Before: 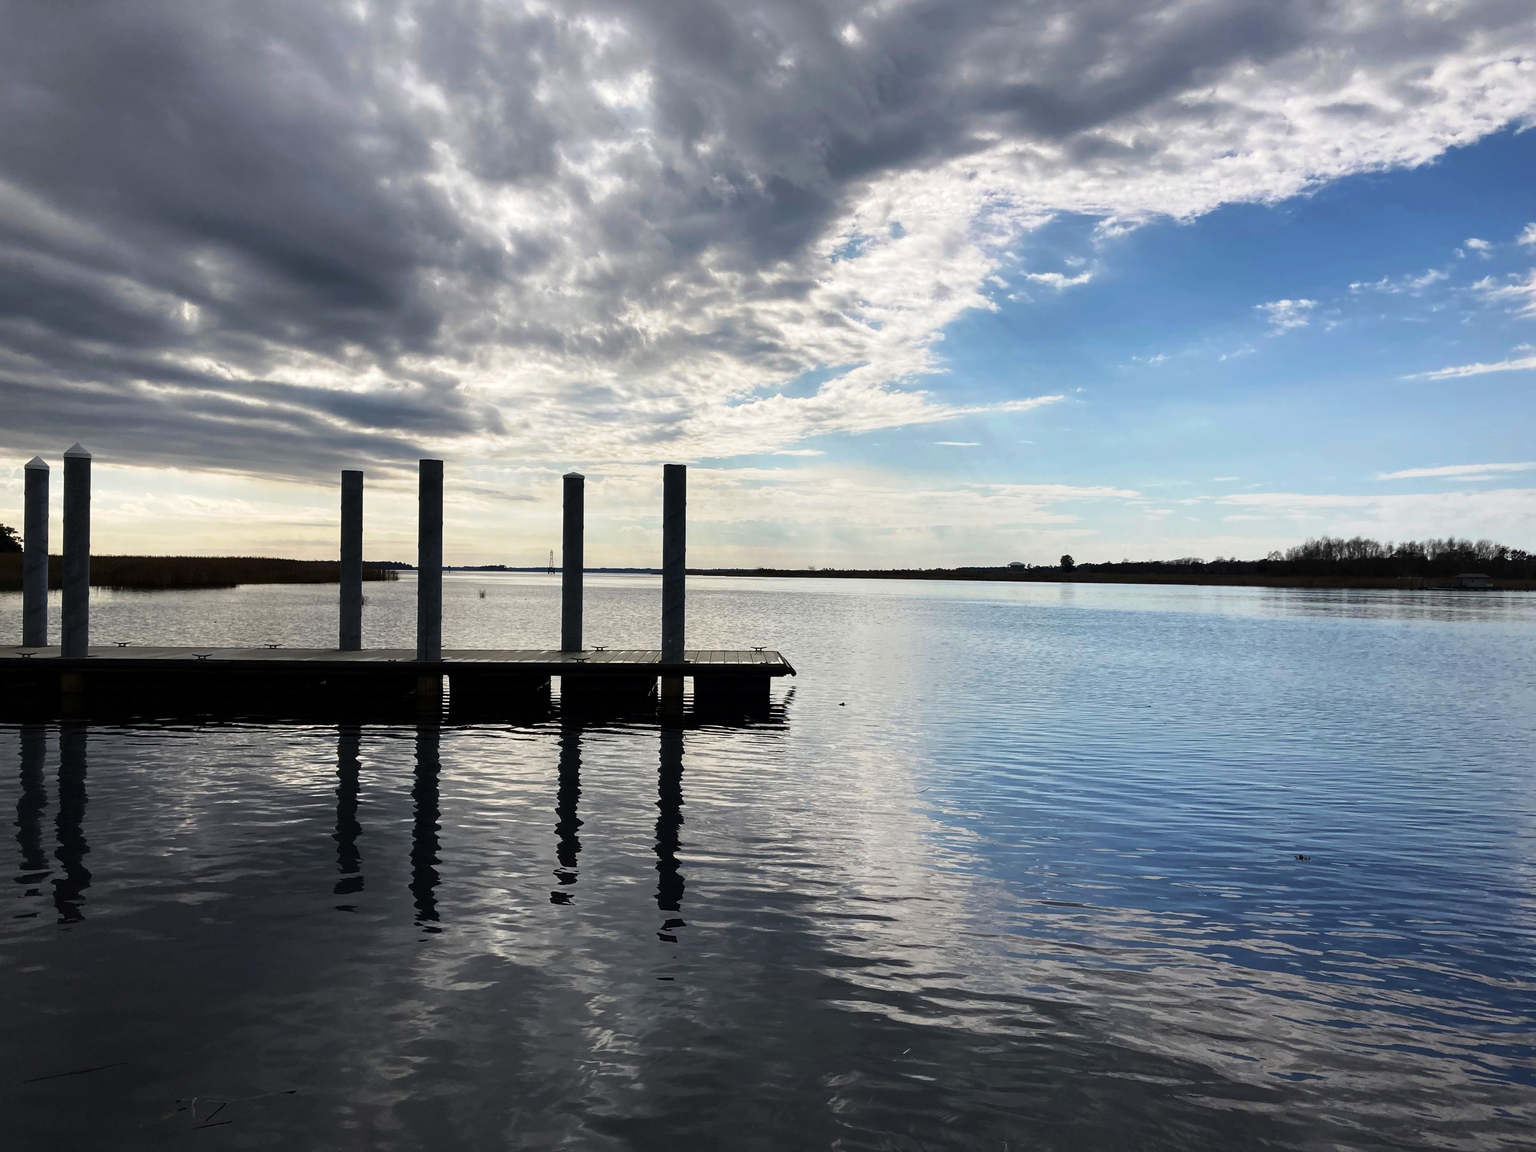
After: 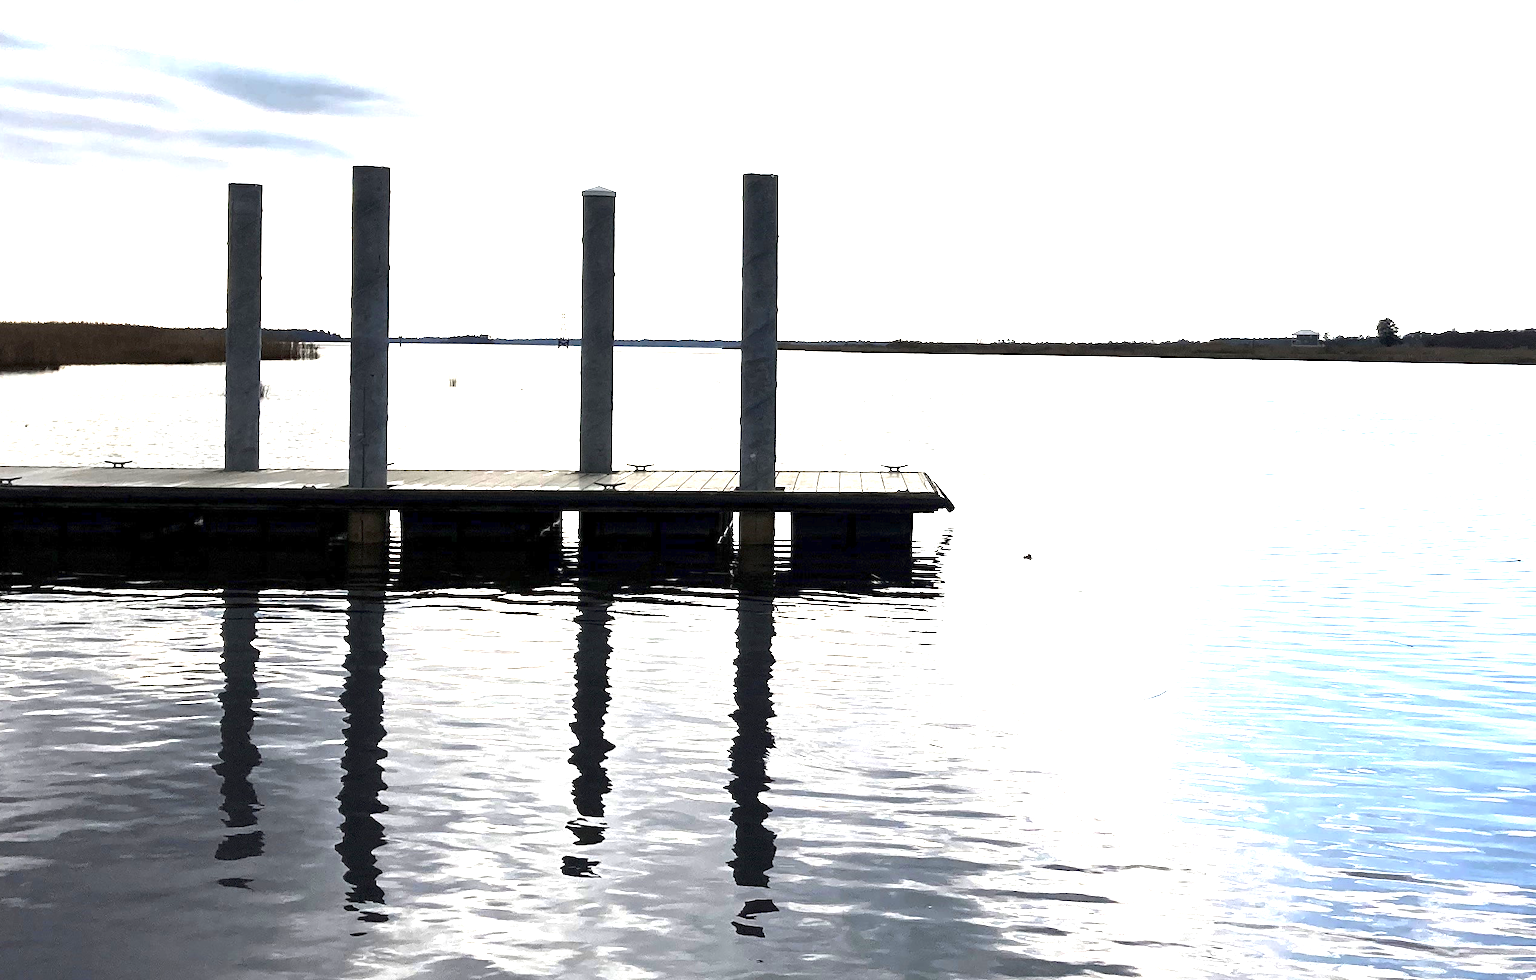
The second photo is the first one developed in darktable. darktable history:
color balance rgb: perceptual saturation grading › global saturation -32.36%, perceptual brilliance grading › highlights 8.198%, perceptual brilliance grading › mid-tones 4.235%, perceptual brilliance grading › shadows 1.871%, global vibrance 19.692%
crop: left 12.955%, top 30.892%, right 24.427%, bottom 15.821%
exposure: exposure 2.022 EV, compensate highlight preservation false
